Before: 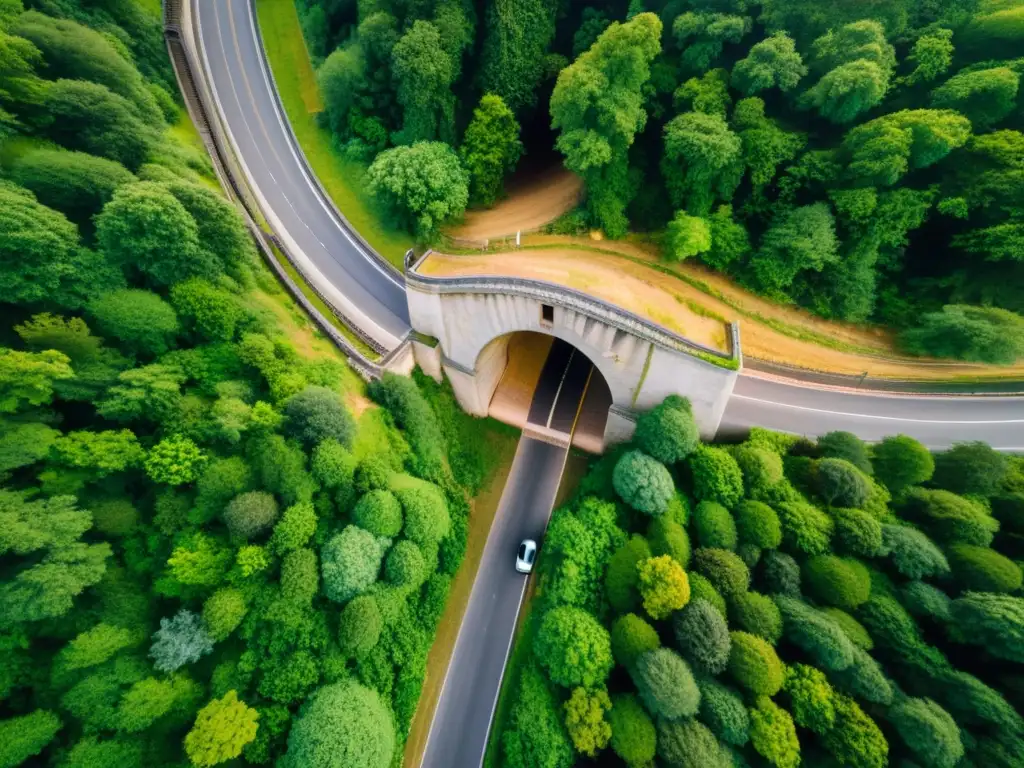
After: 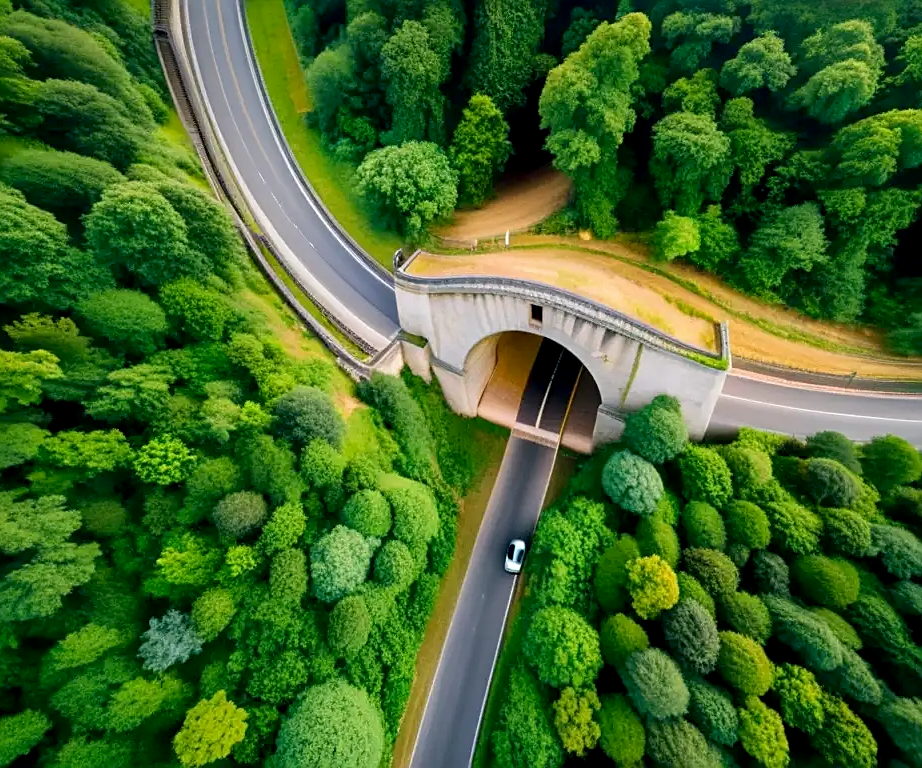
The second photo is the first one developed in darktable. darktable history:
sharpen: on, module defaults
exposure: black level correction 0.005, exposure 0.014 EV, compensate highlight preservation false
crop and rotate: left 1.088%, right 8.807%
